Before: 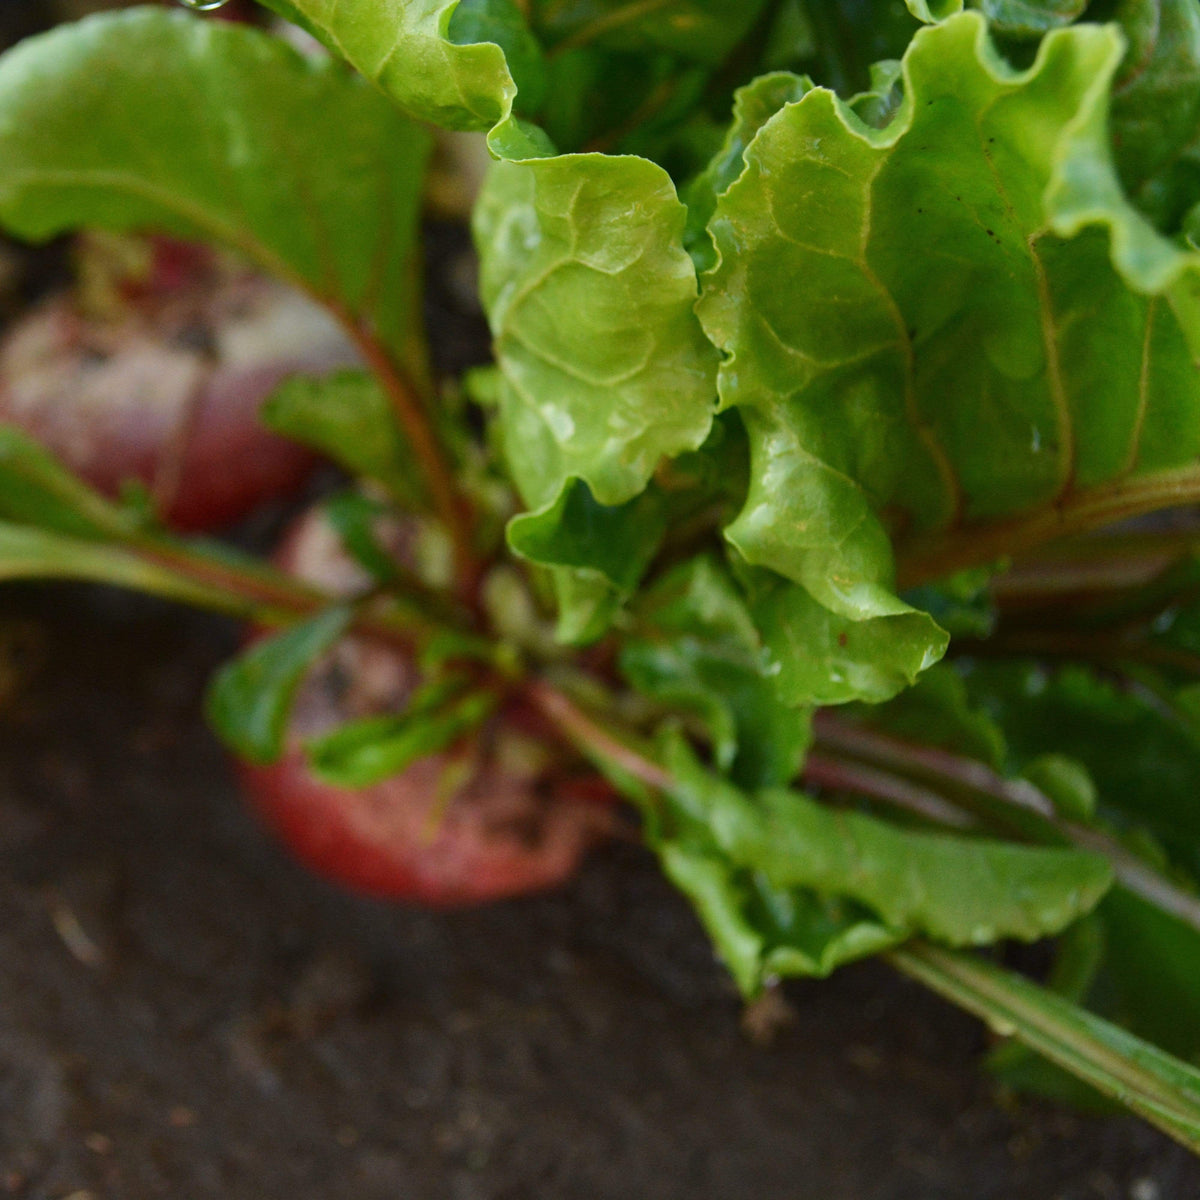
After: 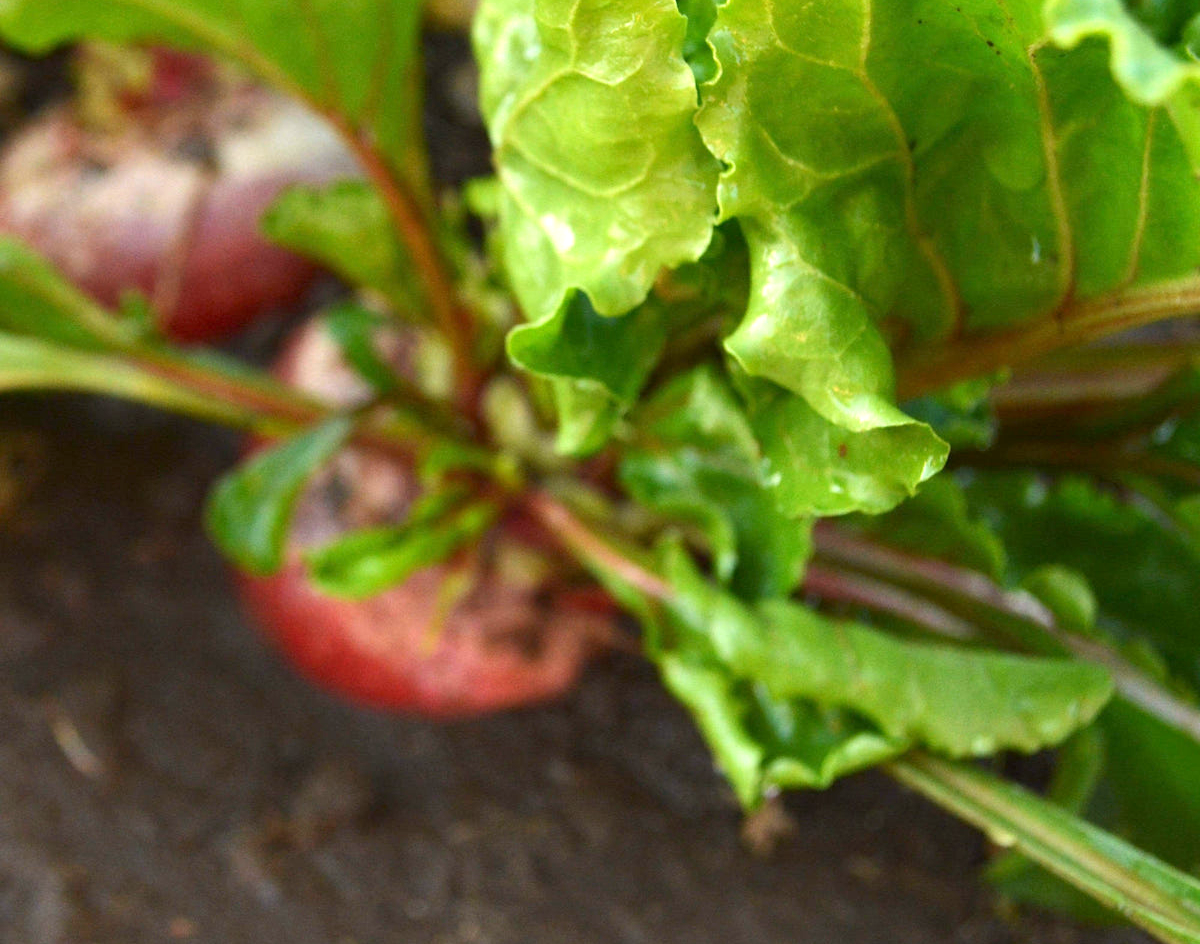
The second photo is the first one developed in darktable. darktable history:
exposure: black level correction 0.001, exposure 1.129 EV, compensate exposure bias true, compensate highlight preservation false
crop and rotate: top 15.774%, bottom 5.506%
